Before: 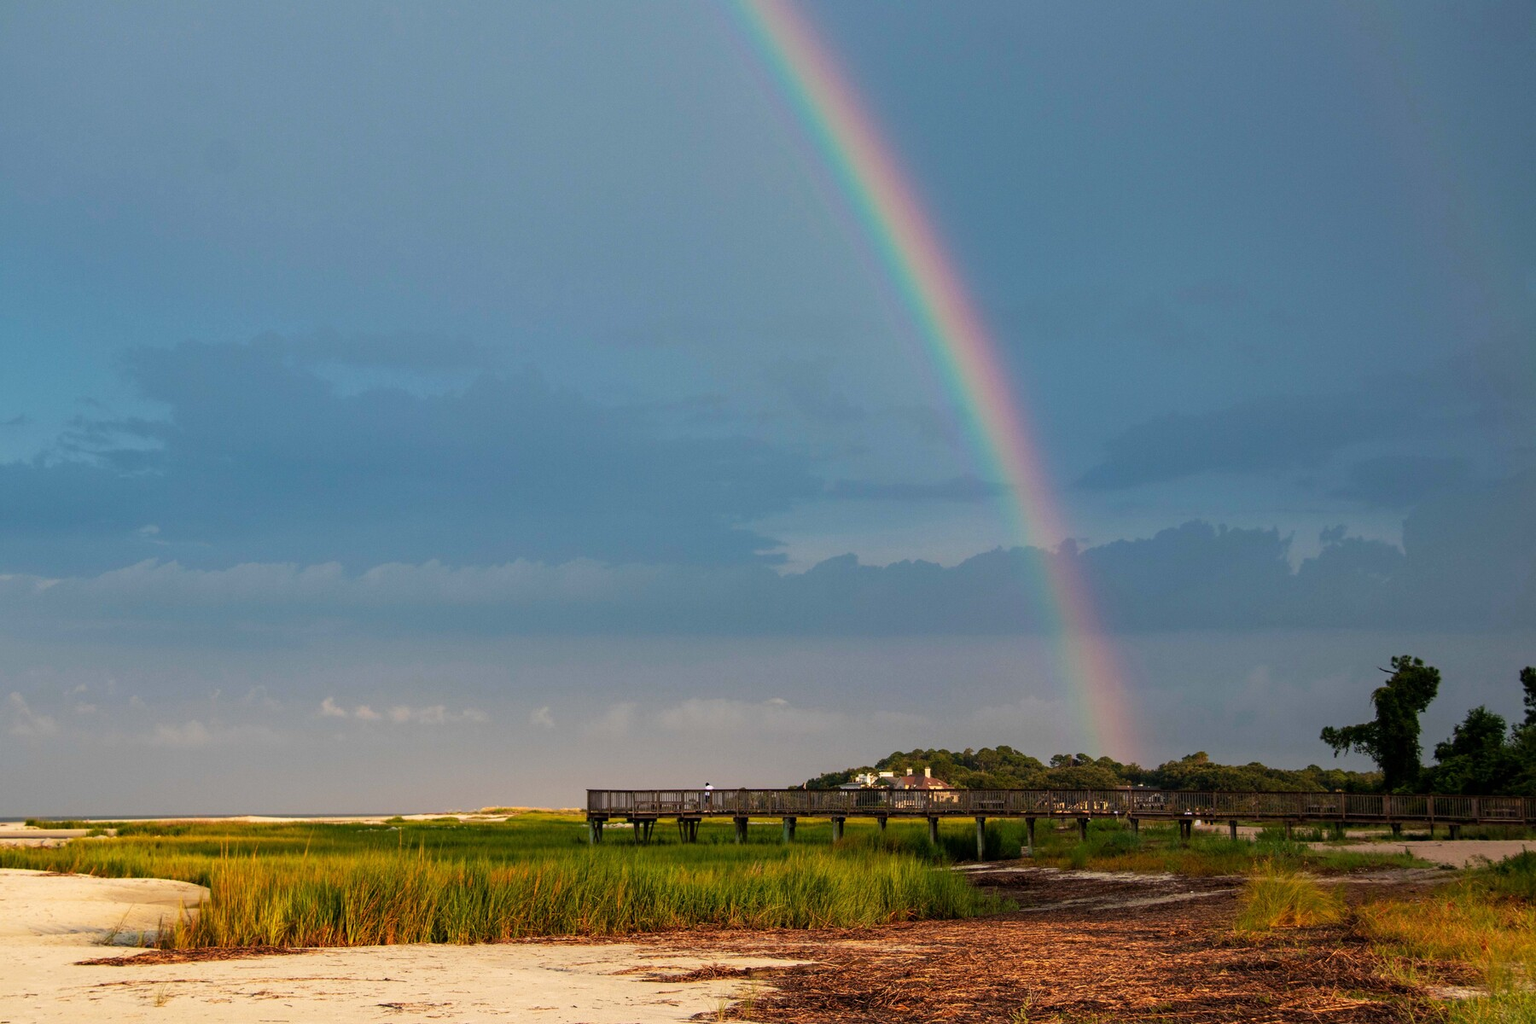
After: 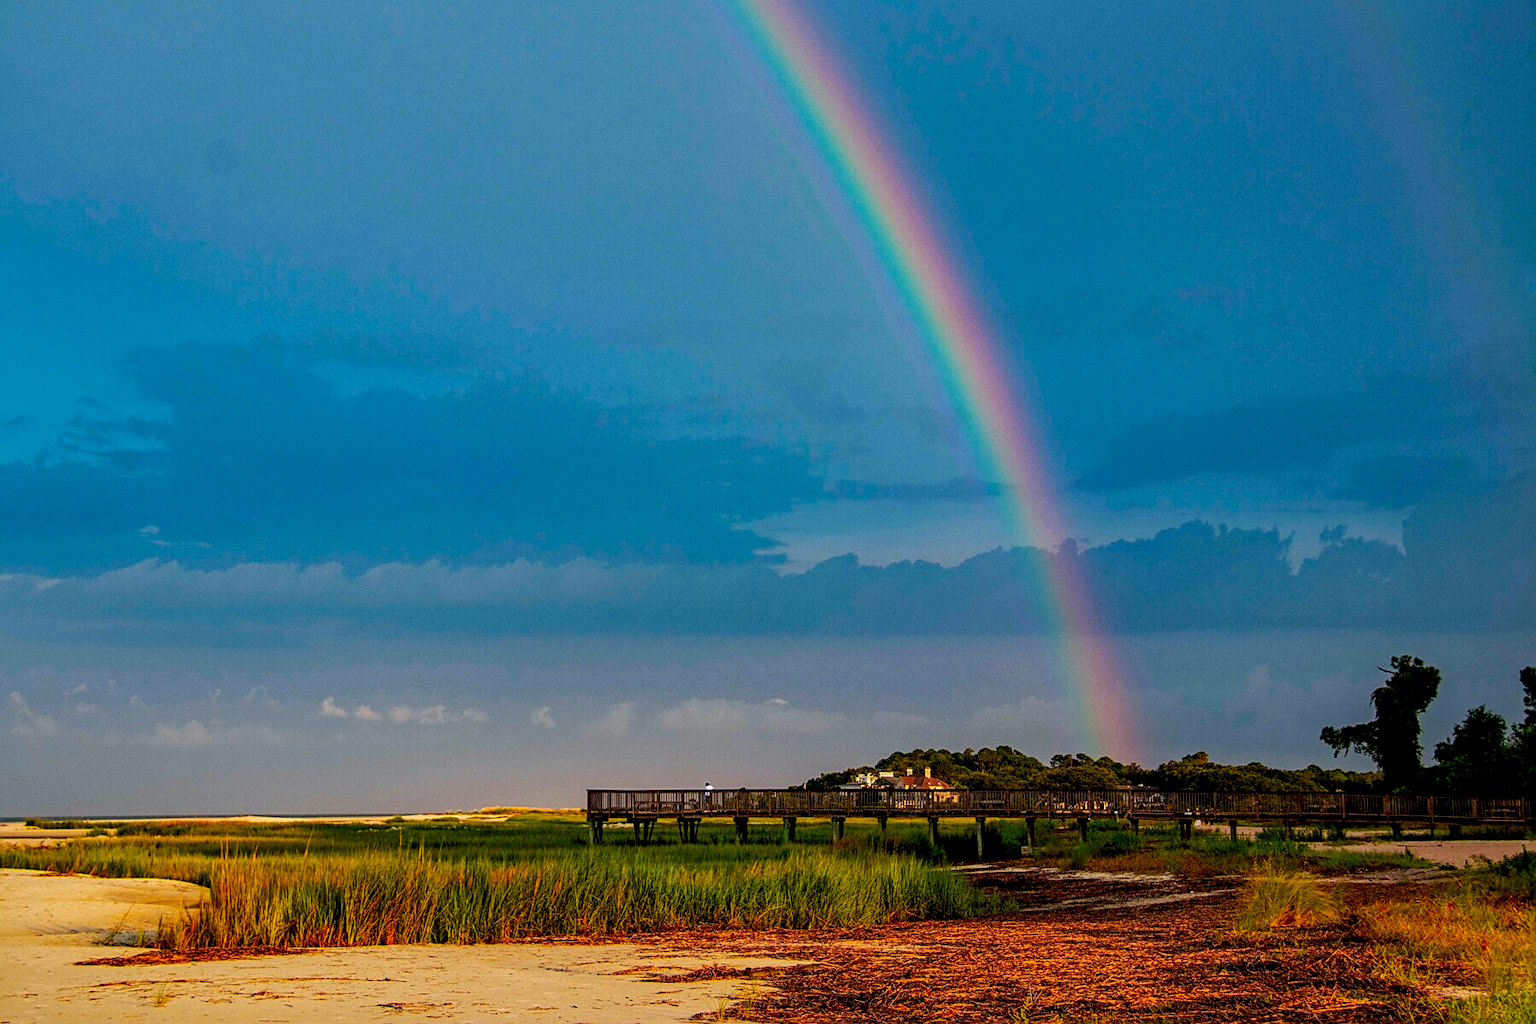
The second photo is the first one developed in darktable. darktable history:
sharpen: on, module defaults
local contrast: detail 144%
shadows and highlights: shadows 25.99, highlights -69.82
exposure: black level correction 0.006, exposure -0.226 EV, compensate highlight preservation false
haze removal: compatibility mode true, adaptive false
contrast brightness saturation: saturation 0.504
